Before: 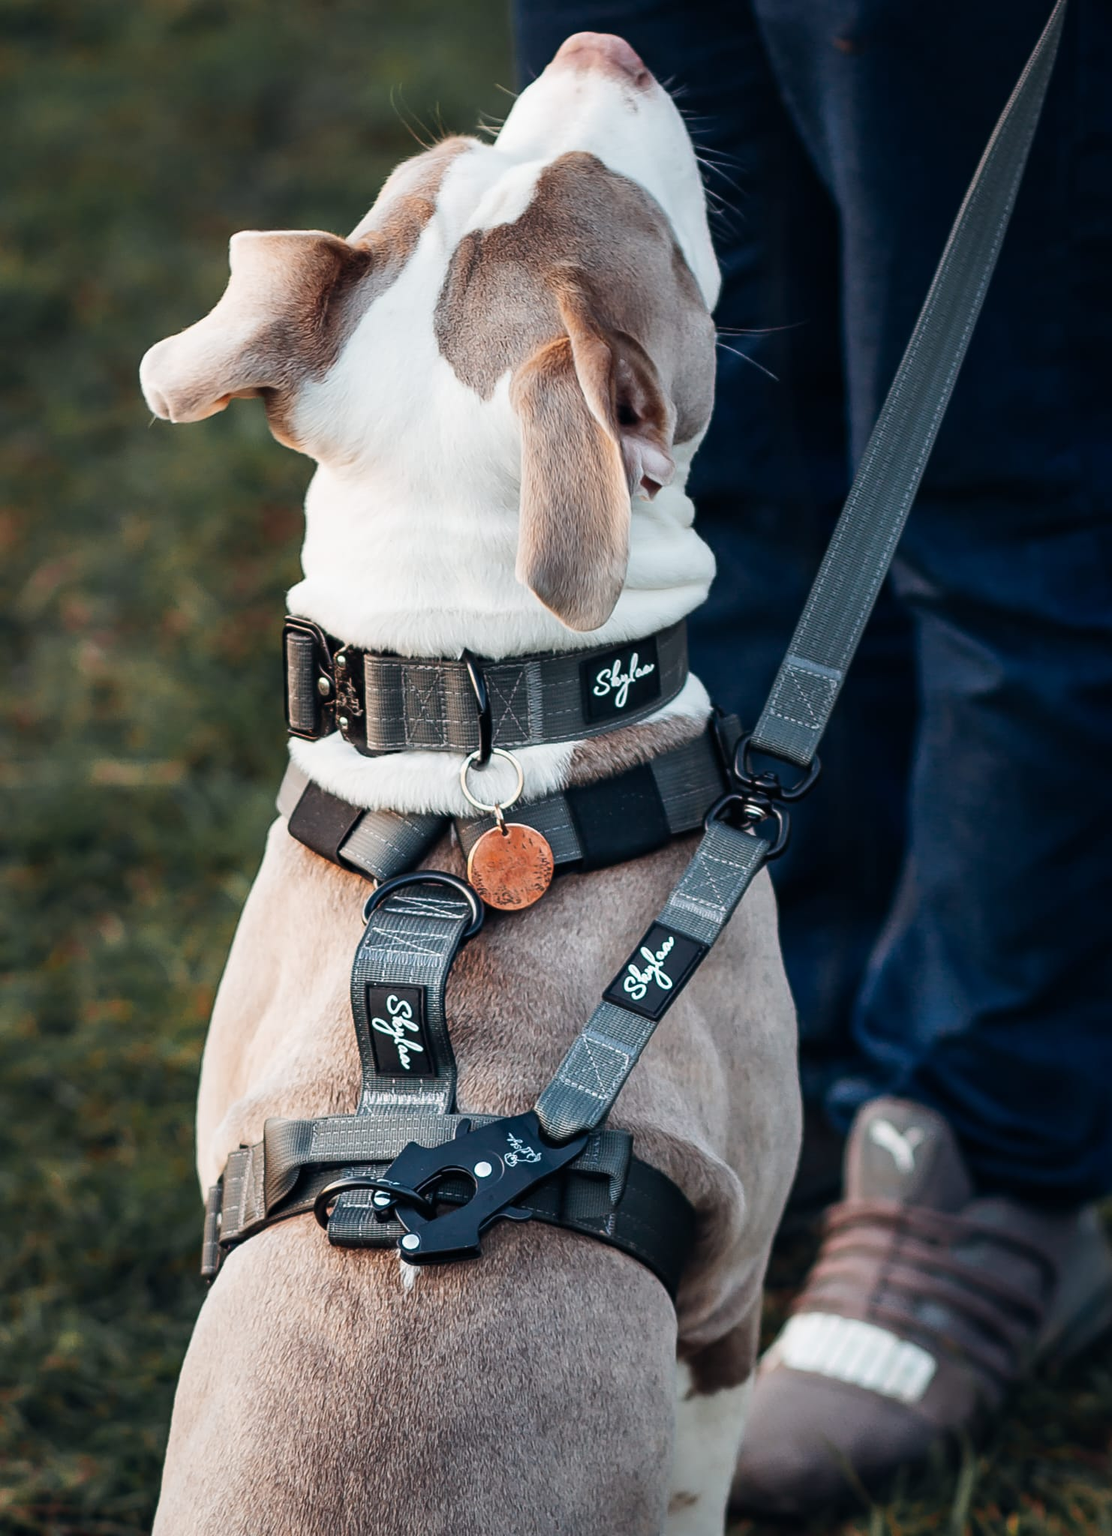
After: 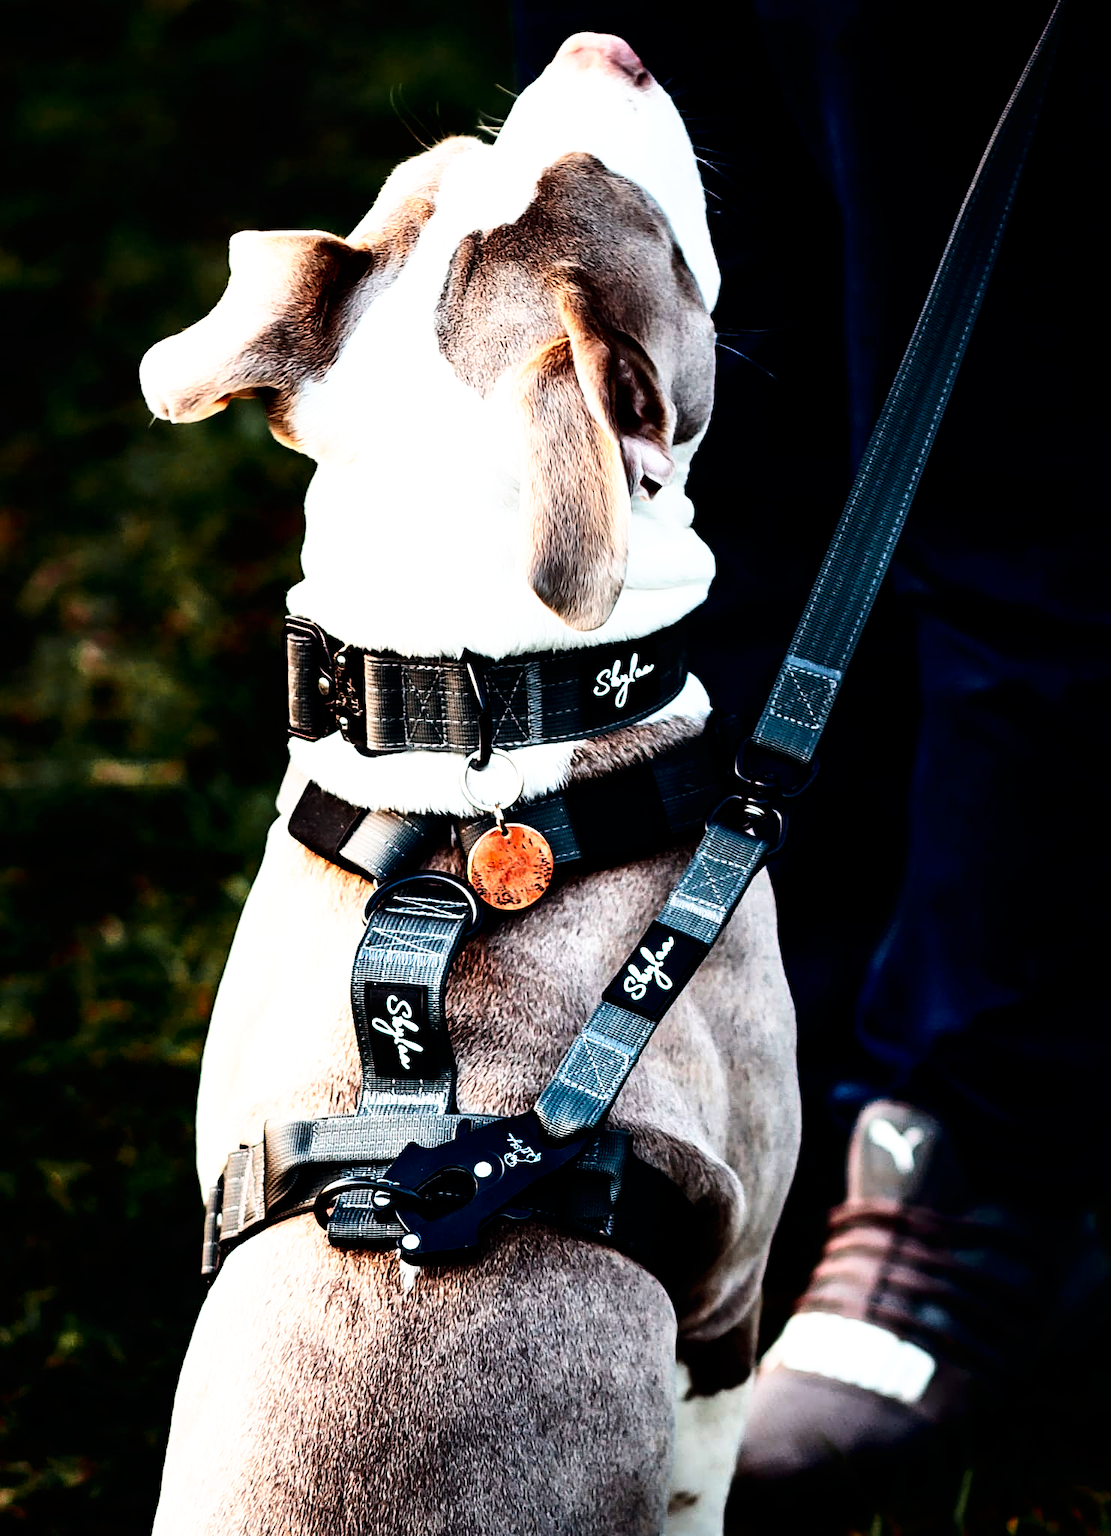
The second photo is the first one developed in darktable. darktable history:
contrast brightness saturation: contrast 0.19, brightness -0.11, saturation 0.21
tone curve: curves: ch0 [(0, 0) (0.003, 0) (0.011, 0.001) (0.025, 0.002) (0.044, 0.004) (0.069, 0.006) (0.1, 0.009) (0.136, 0.03) (0.177, 0.076) (0.224, 0.13) (0.277, 0.202) (0.335, 0.28) (0.399, 0.367) (0.468, 0.46) (0.543, 0.562) (0.623, 0.67) (0.709, 0.787) (0.801, 0.889) (0.898, 0.972) (1, 1)], preserve colors none
tone equalizer: -8 EV -0.75 EV, -7 EV -0.7 EV, -6 EV -0.6 EV, -5 EV -0.4 EV, -3 EV 0.4 EV, -2 EV 0.6 EV, -1 EV 0.7 EV, +0 EV 0.75 EV, edges refinement/feathering 500, mask exposure compensation -1.57 EV, preserve details no
